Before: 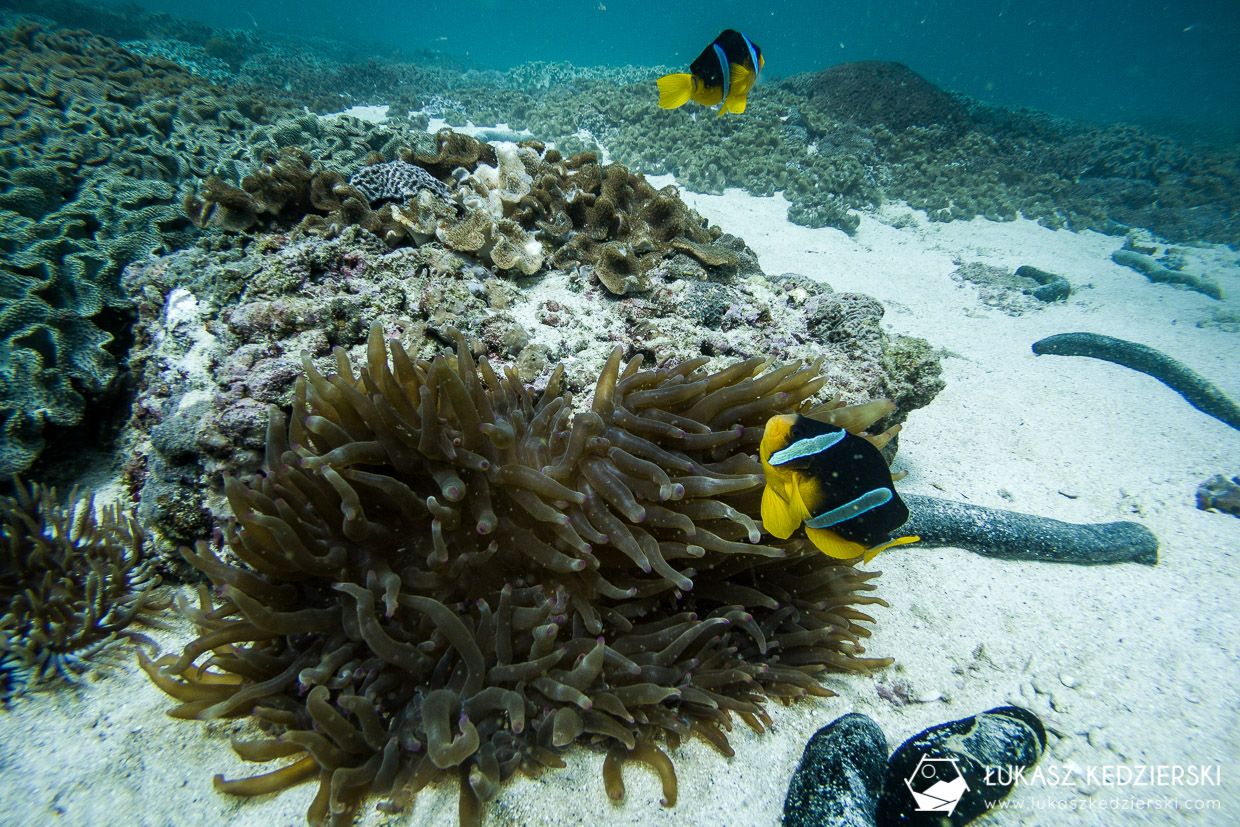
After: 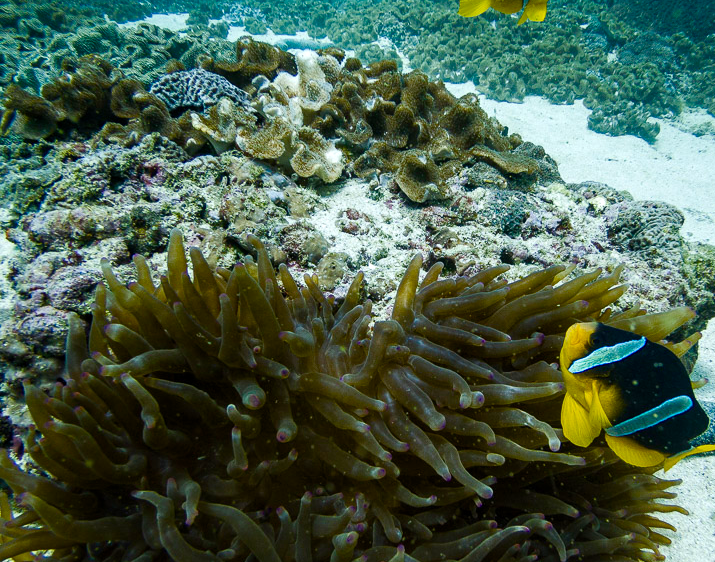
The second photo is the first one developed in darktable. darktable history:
color balance rgb: linear chroma grading › global chroma 13.154%, perceptual saturation grading › global saturation 20%, perceptual saturation grading › highlights -24.746%, perceptual saturation grading › shadows 49.889%, contrast 4.101%
crop: left 16.185%, top 11.196%, right 26.085%, bottom 20.826%
